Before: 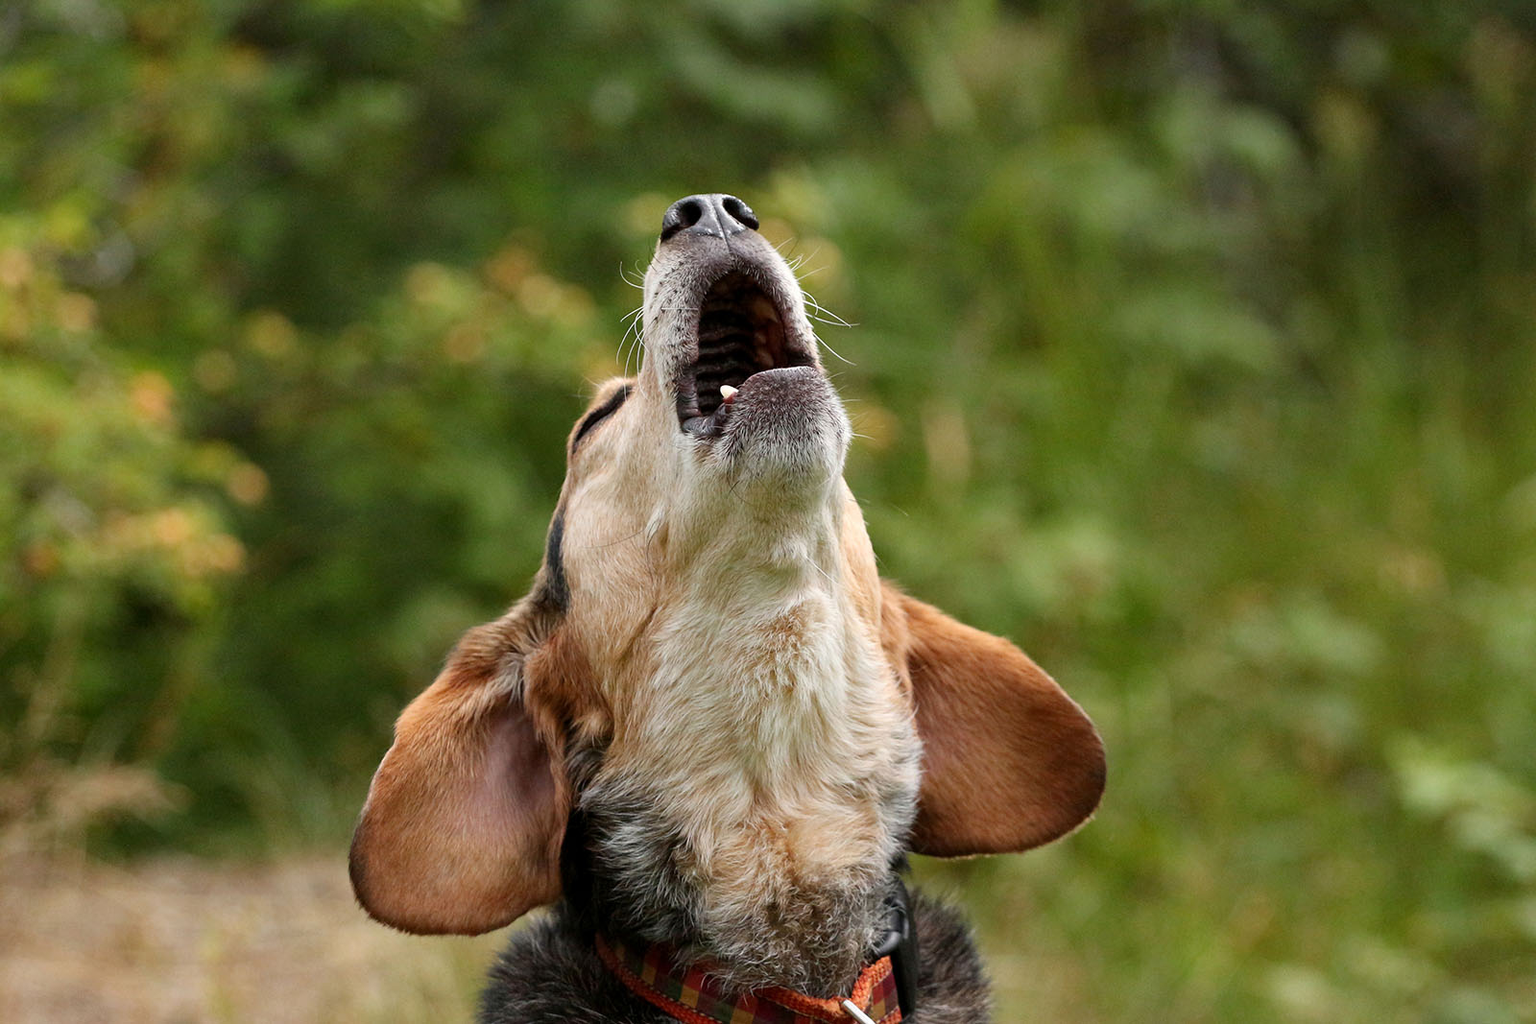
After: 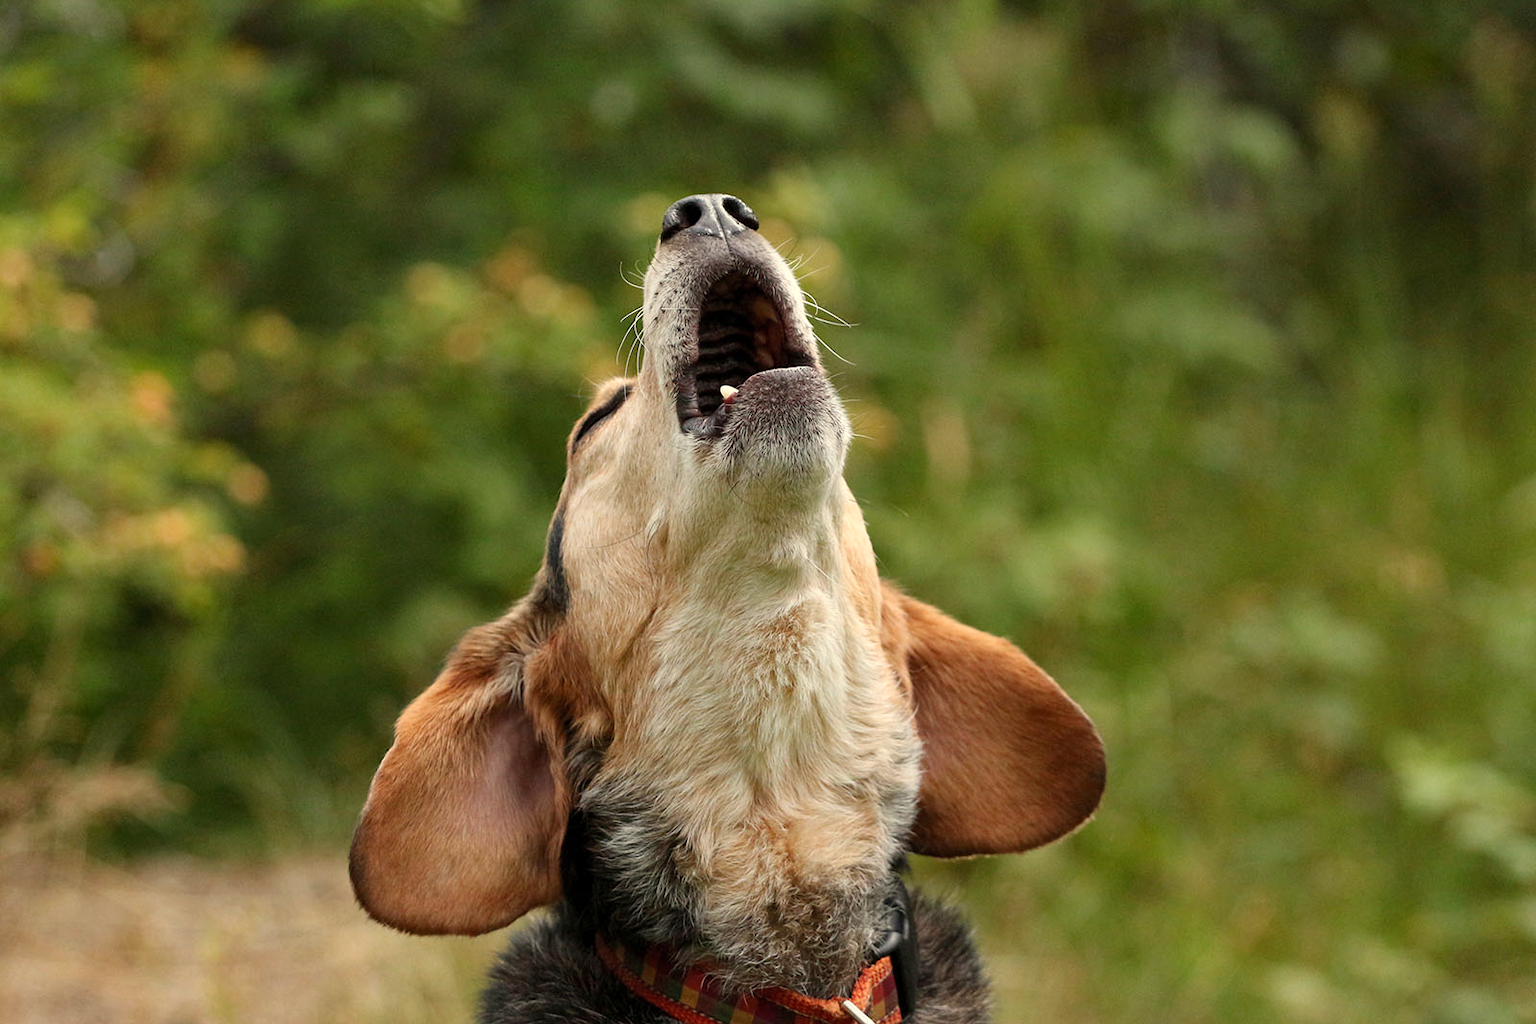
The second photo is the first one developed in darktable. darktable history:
fill light: on, module defaults
tone equalizer: on, module defaults
white balance: red 1.029, blue 0.92
